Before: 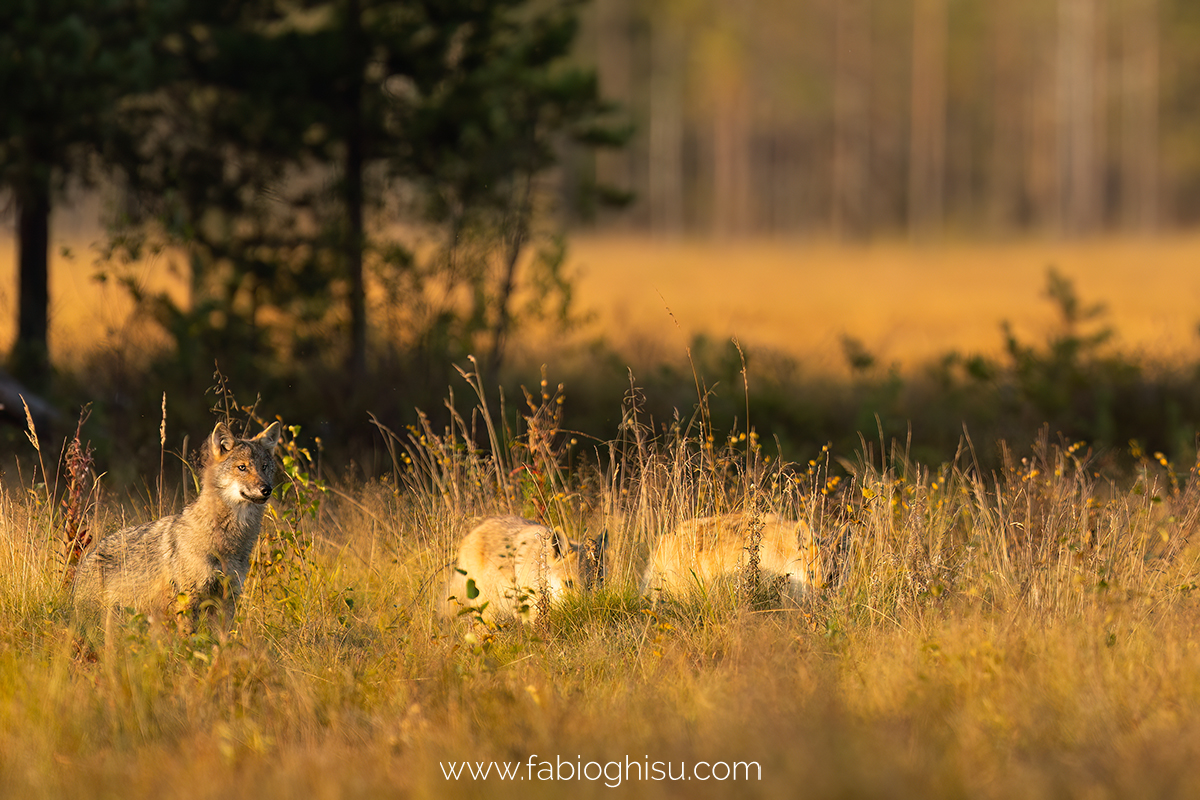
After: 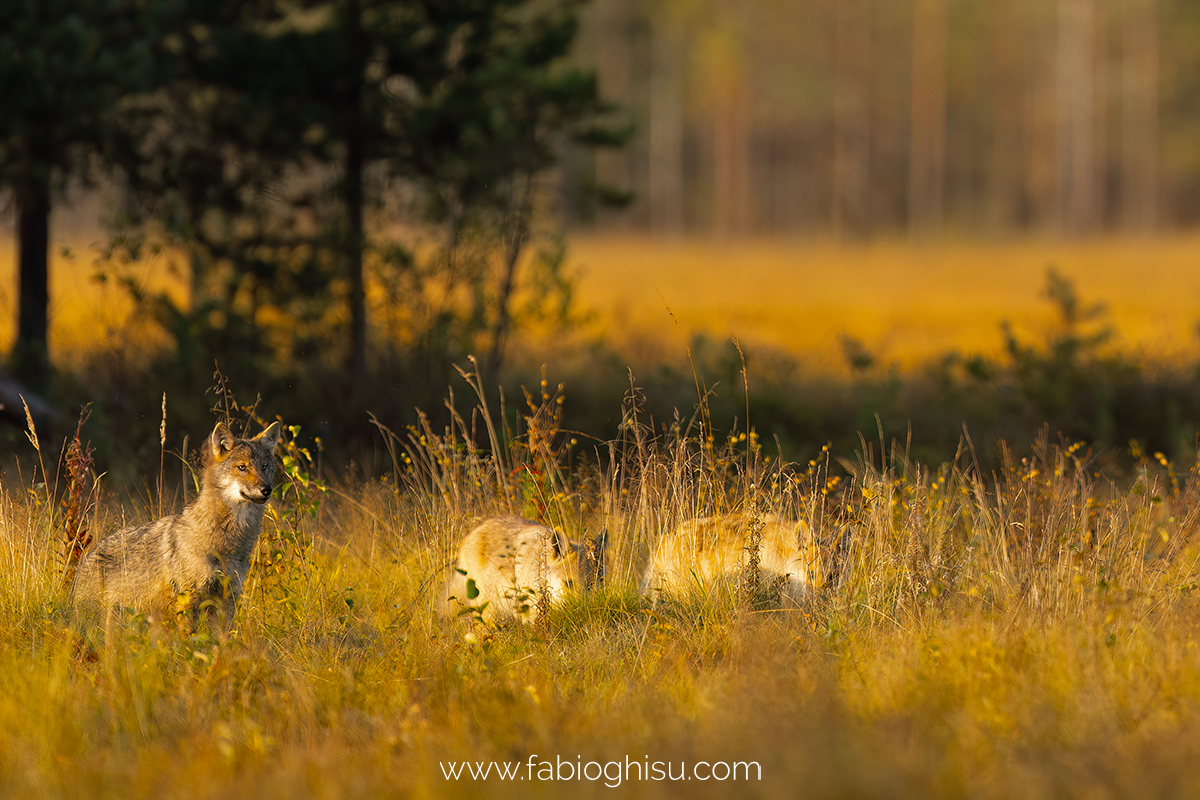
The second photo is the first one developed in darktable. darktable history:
color balance: output saturation 120%
color zones: curves: ch0 [(0, 0.5) (0.125, 0.4) (0.25, 0.5) (0.375, 0.4) (0.5, 0.4) (0.625, 0.35) (0.75, 0.35) (0.875, 0.5)]; ch1 [(0, 0.35) (0.125, 0.45) (0.25, 0.35) (0.375, 0.35) (0.5, 0.35) (0.625, 0.35) (0.75, 0.45) (0.875, 0.35)]; ch2 [(0, 0.6) (0.125, 0.5) (0.25, 0.5) (0.375, 0.6) (0.5, 0.6) (0.625, 0.5) (0.75, 0.5) (0.875, 0.5)]
